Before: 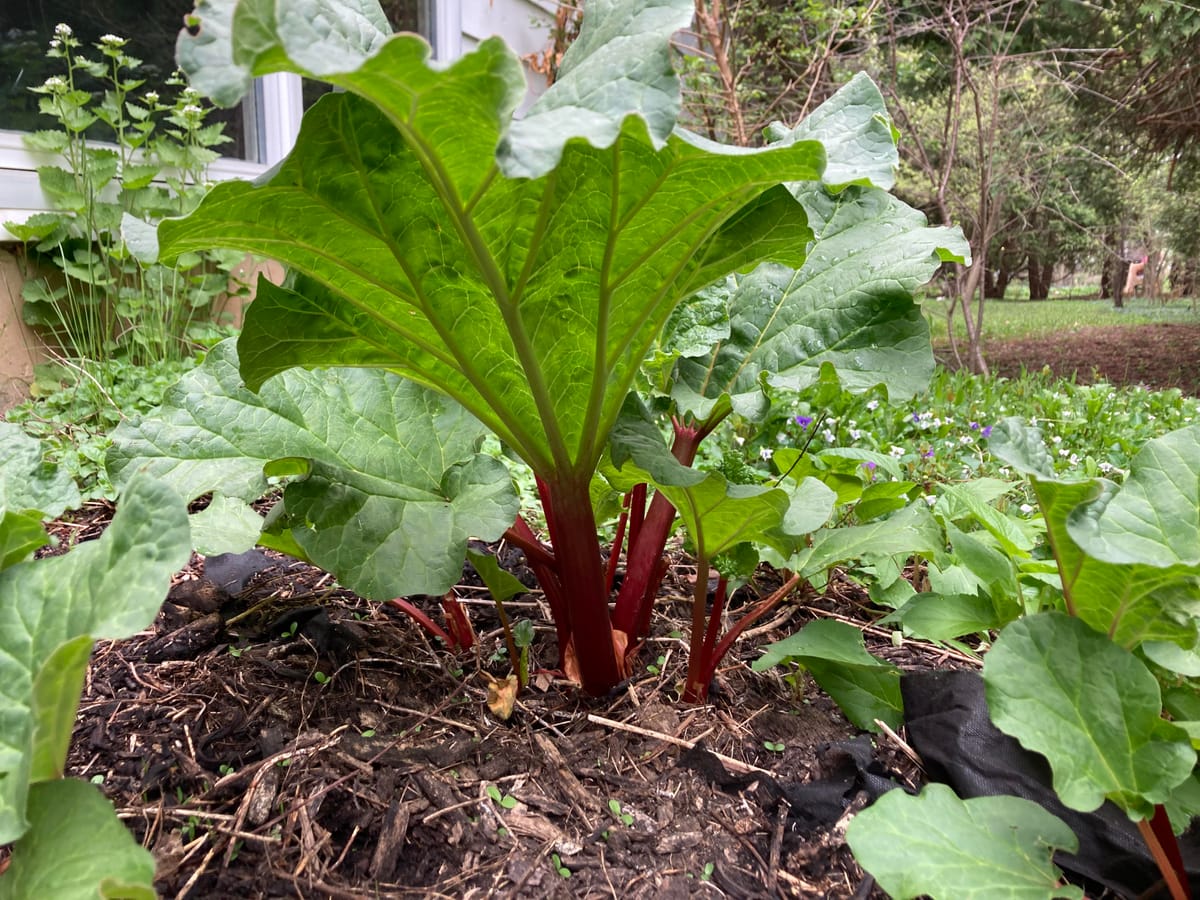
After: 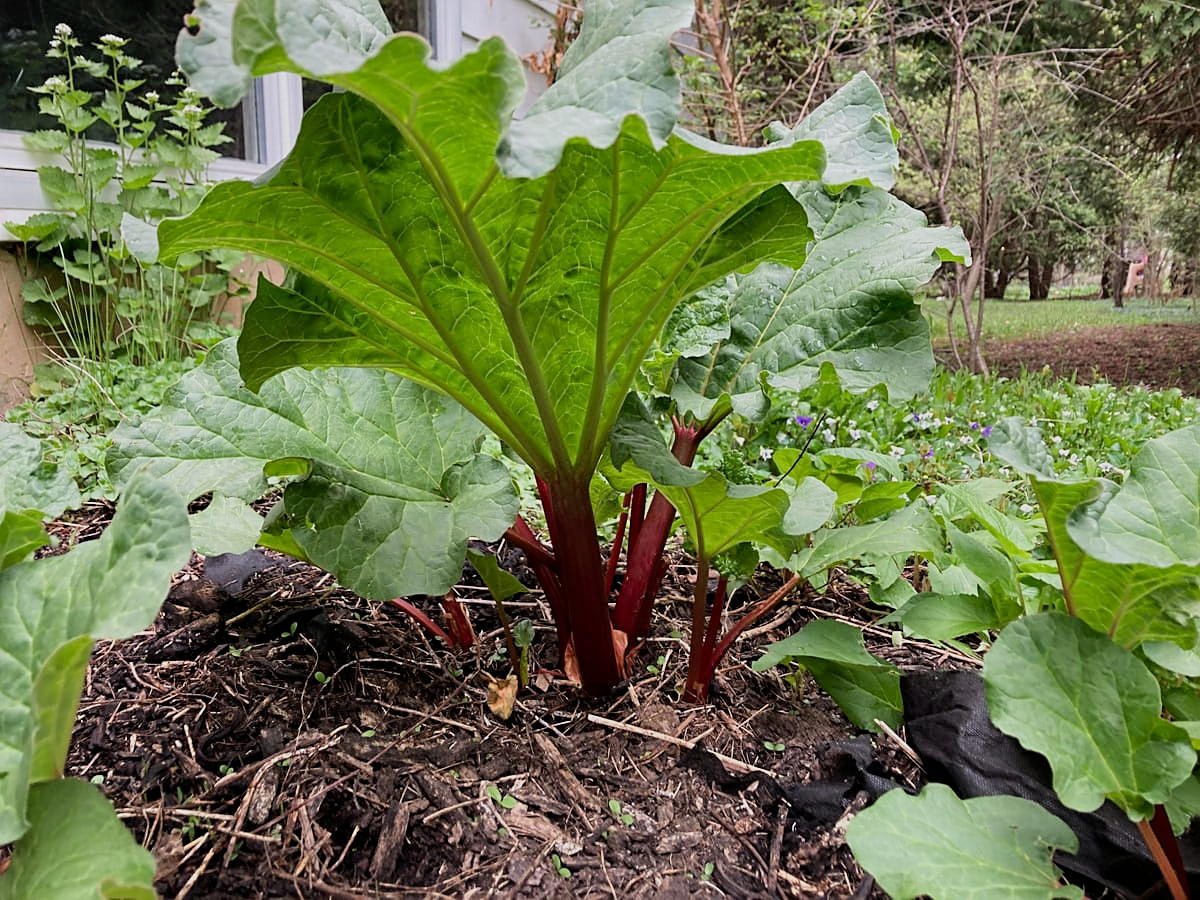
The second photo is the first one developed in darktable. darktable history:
filmic rgb: white relative exposure 3.85 EV, hardness 4.3
sharpen: on, module defaults
